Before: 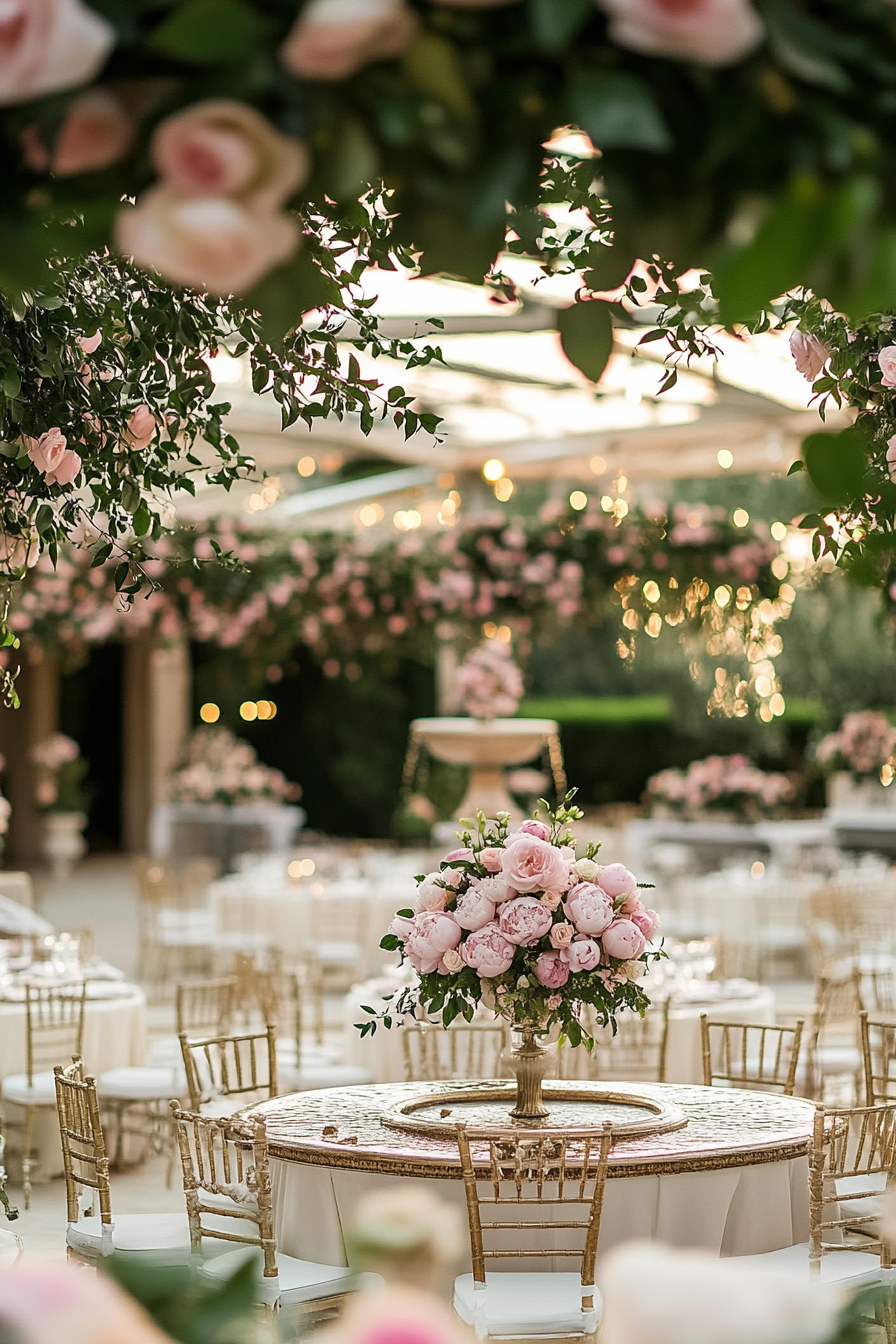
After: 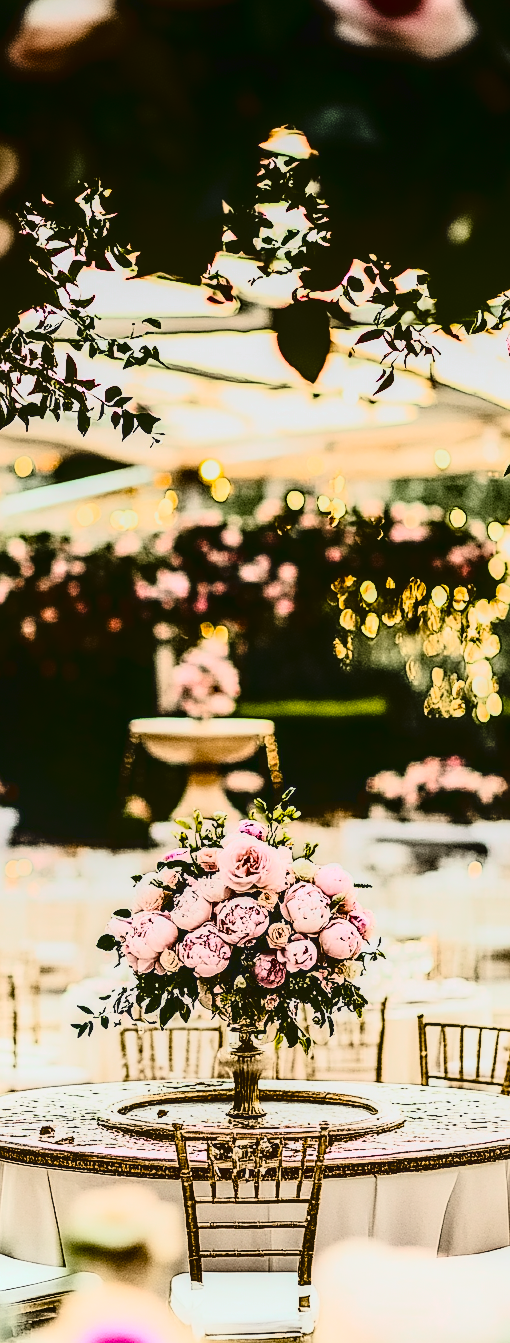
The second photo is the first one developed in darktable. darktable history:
crop: left 31.601%, top 0.007%, right 11.462%
sharpen: on, module defaults
color zones: curves: ch0 [(0.254, 0.492) (0.724, 0.62)]; ch1 [(0.25, 0.528) (0.719, 0.796)]; ch2 [(0, 0.472) (0.25, 0.5) (0.73, 0.184)]
local contrast: on, module defaults
contrast brightness saturation: contrast 0.928, brightness 0.204
color balance rgb: perceptual saturation grading › global saturation 31.173%, global vibrance 15.861%, saturation formula JzAzBz (2021)
tone curve: curves: ch0 [(0, 0.013) (0.181, 0.074) (0.337, 0.304) (0.498, 0.485) (0.78, 0.742) (0.993, 0.954)]; ch1 [(0, 0) (0.294, 0.184) (0.359, 0.34) (0.362, 0.35) (0.43, 0.41) (0.469, 0.463) (0.495, 0.502) (0.54, 0.563) (0.612, 0.641) (1, 1)]; ch2 [(0, 0) (0.44, 0.437) (0.495, 0.502) (0.524, 0.534) (0.557, 0.56) (0.634, 0.654) (0.728, 0.722) (1, 1)], color space Lab, linked channels, preserve colors none
